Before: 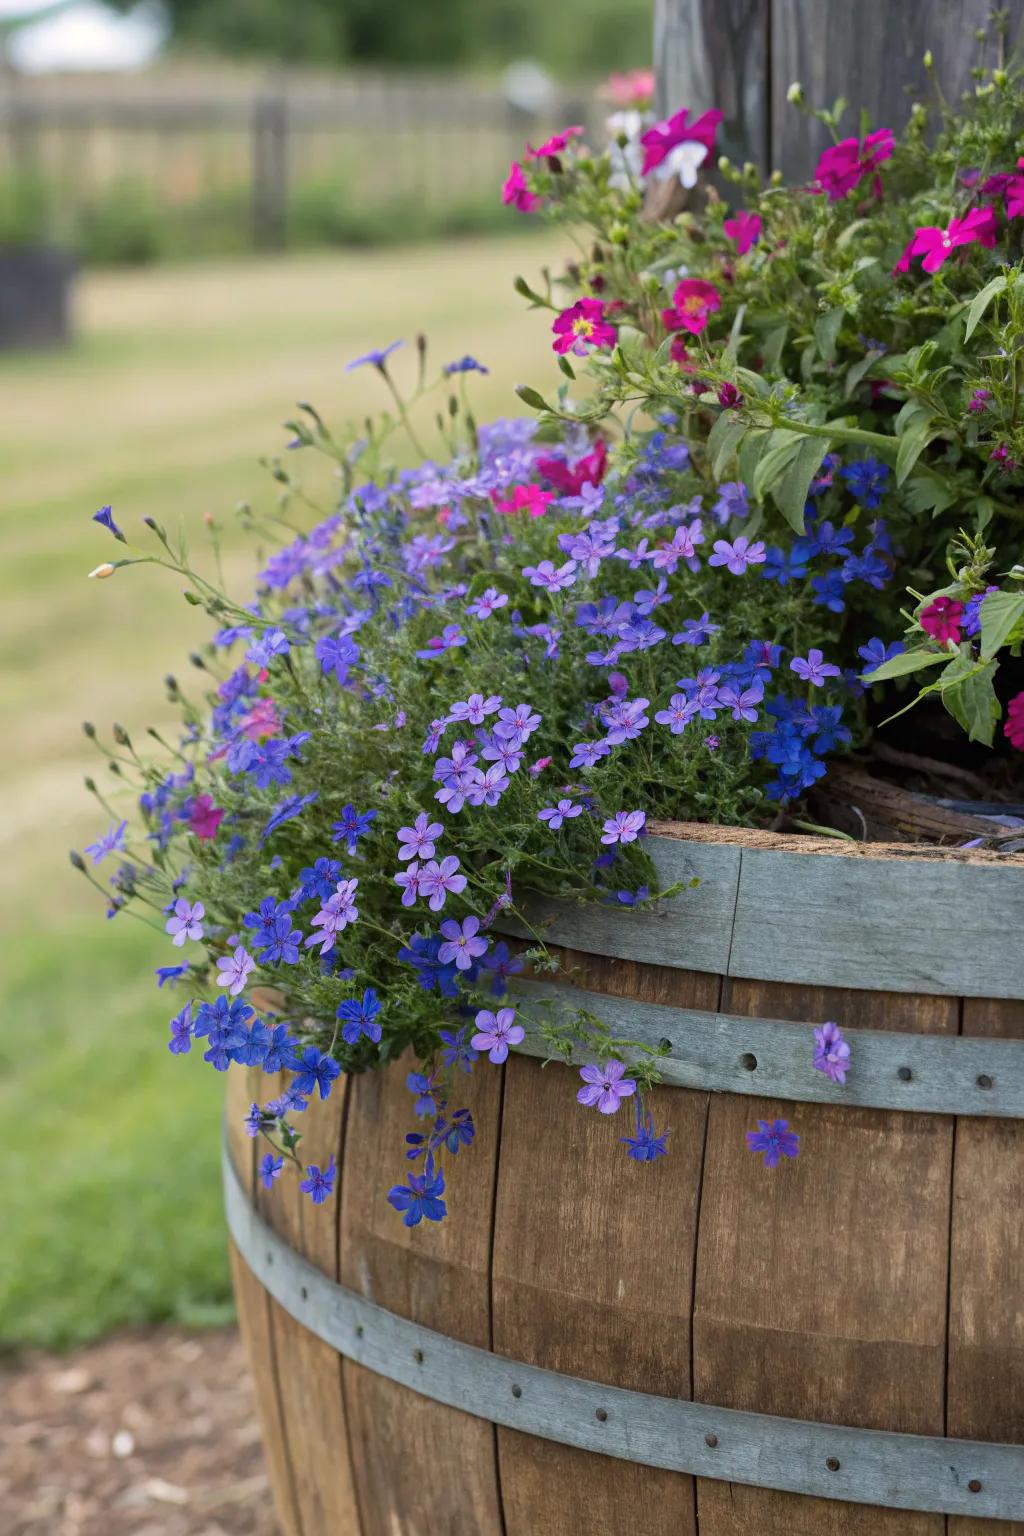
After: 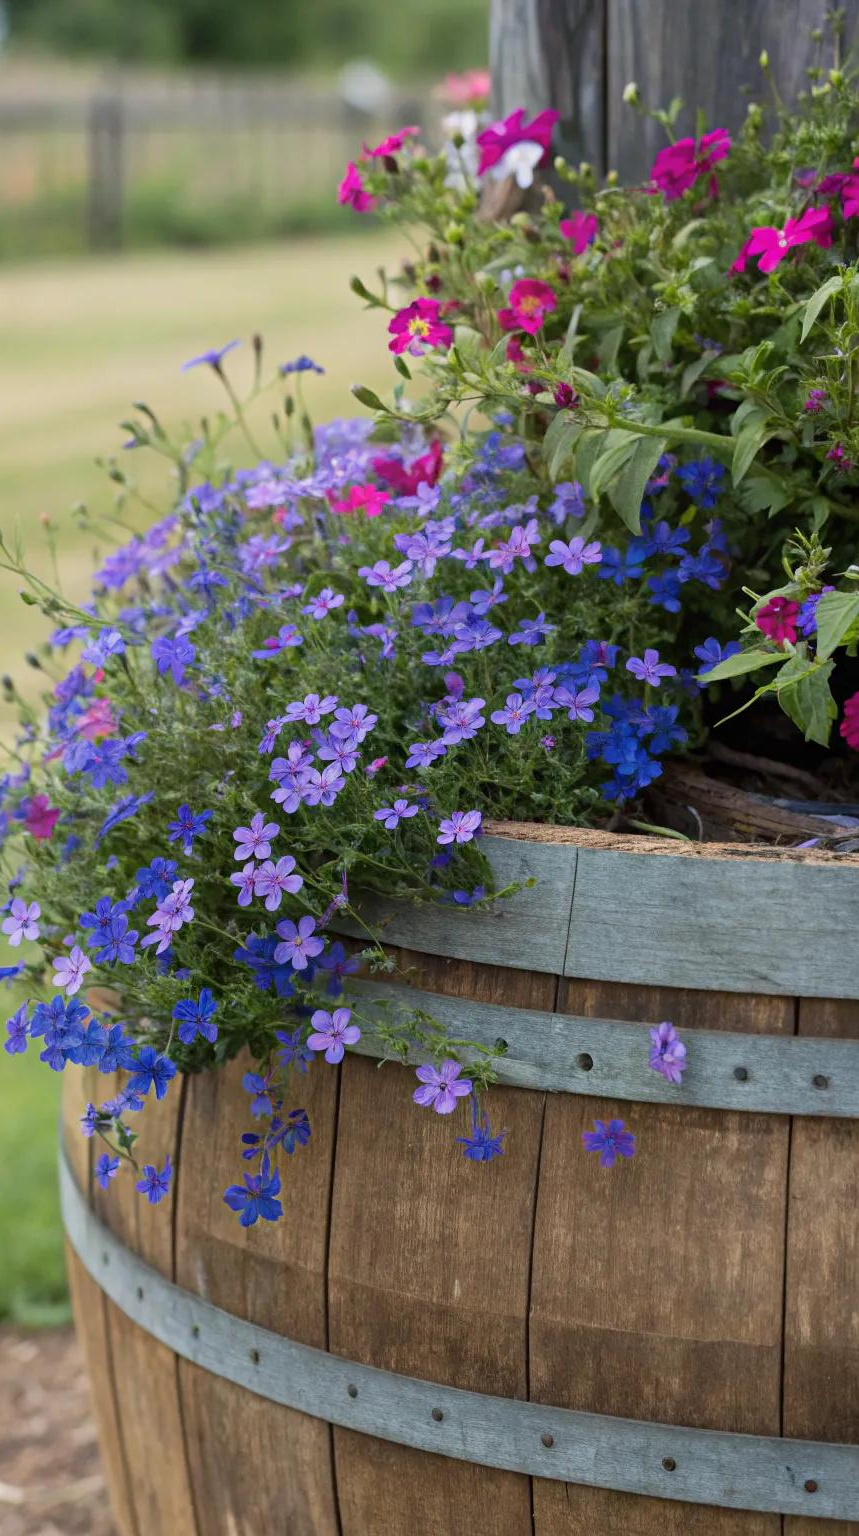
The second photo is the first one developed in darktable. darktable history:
crop: left 16.07%
